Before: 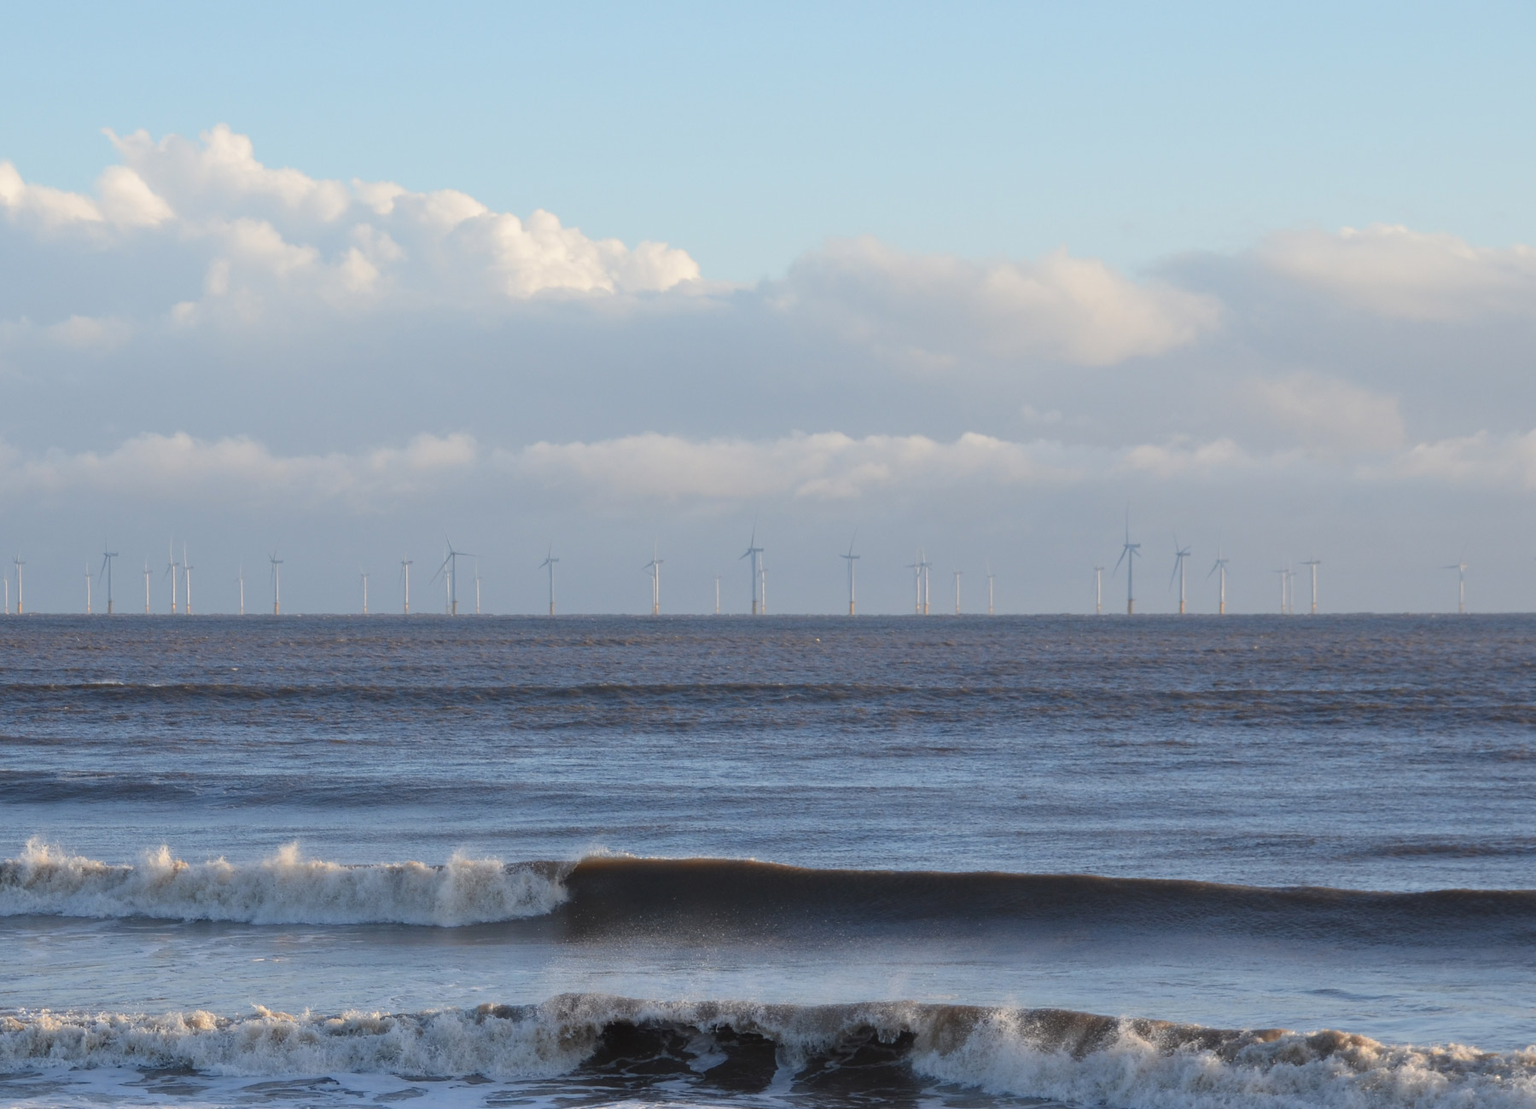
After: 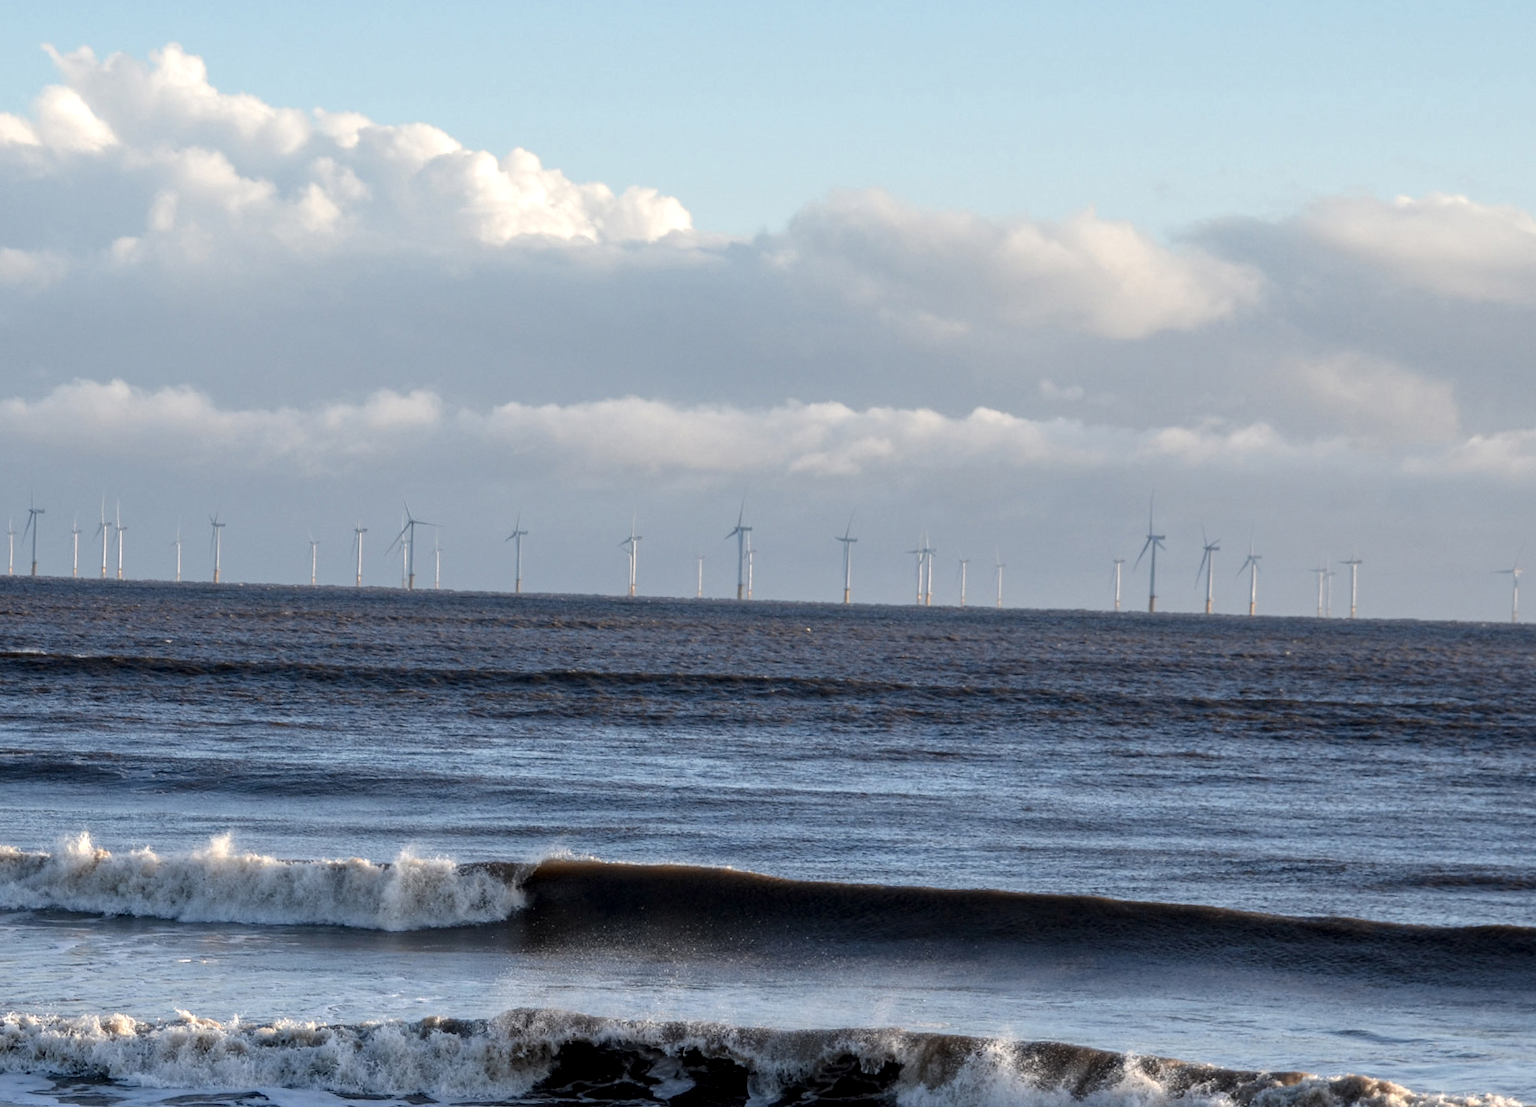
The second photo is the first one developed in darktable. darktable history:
local contrast: highlights 6%, shadows 5%, detail 182%
crop and rotate: angle -1.83°, left 3.147%, top 4.212%, right 1.598%, bottom 0.656%
tone equalizer: edges refinement/feathering 500, mask exposure compensation -1.57 EV, preserve details no
